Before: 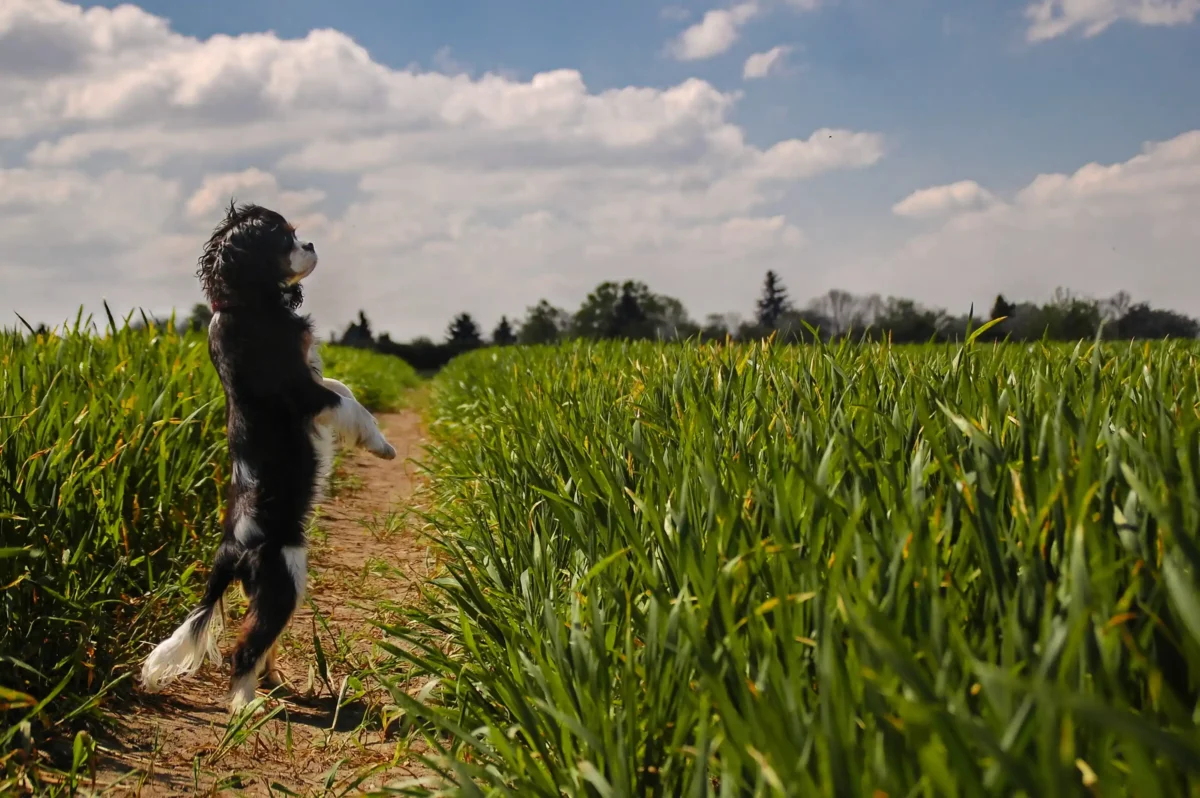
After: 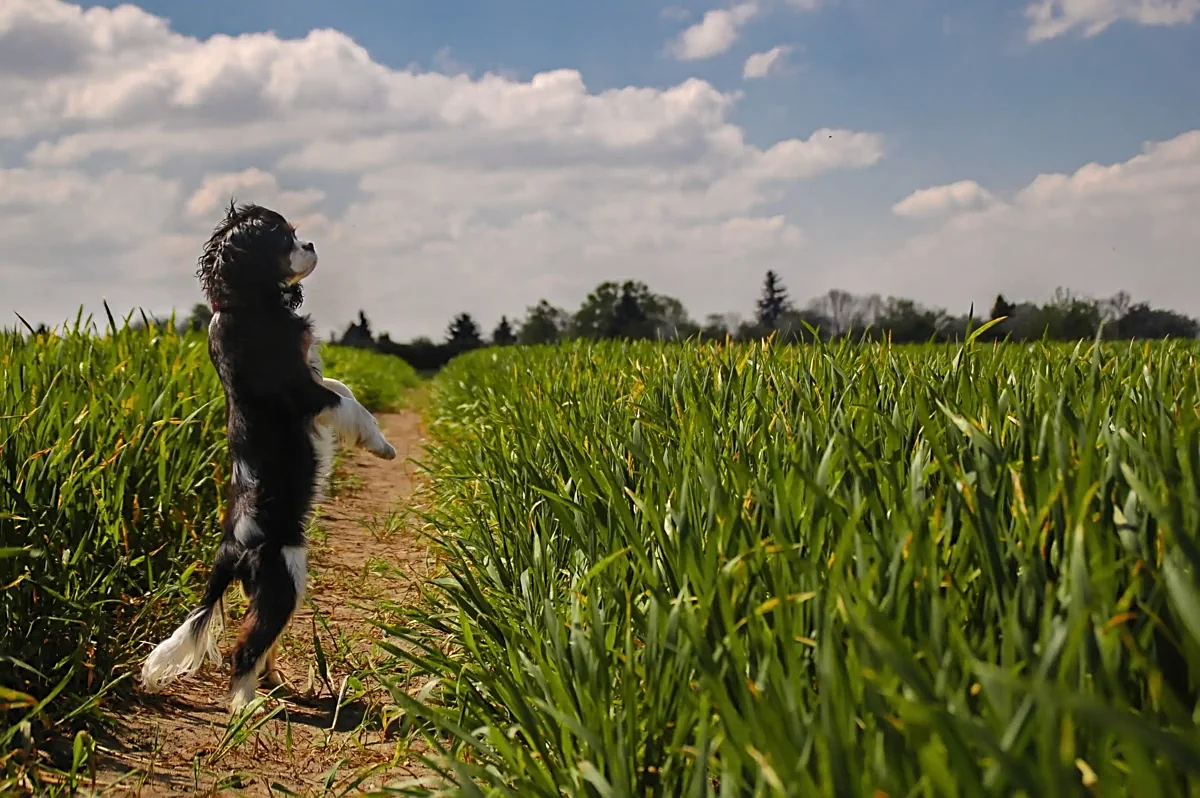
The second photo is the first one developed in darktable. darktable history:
sharpen: on, module defaults
shadows and highlights: shadows 25, highlights -25
